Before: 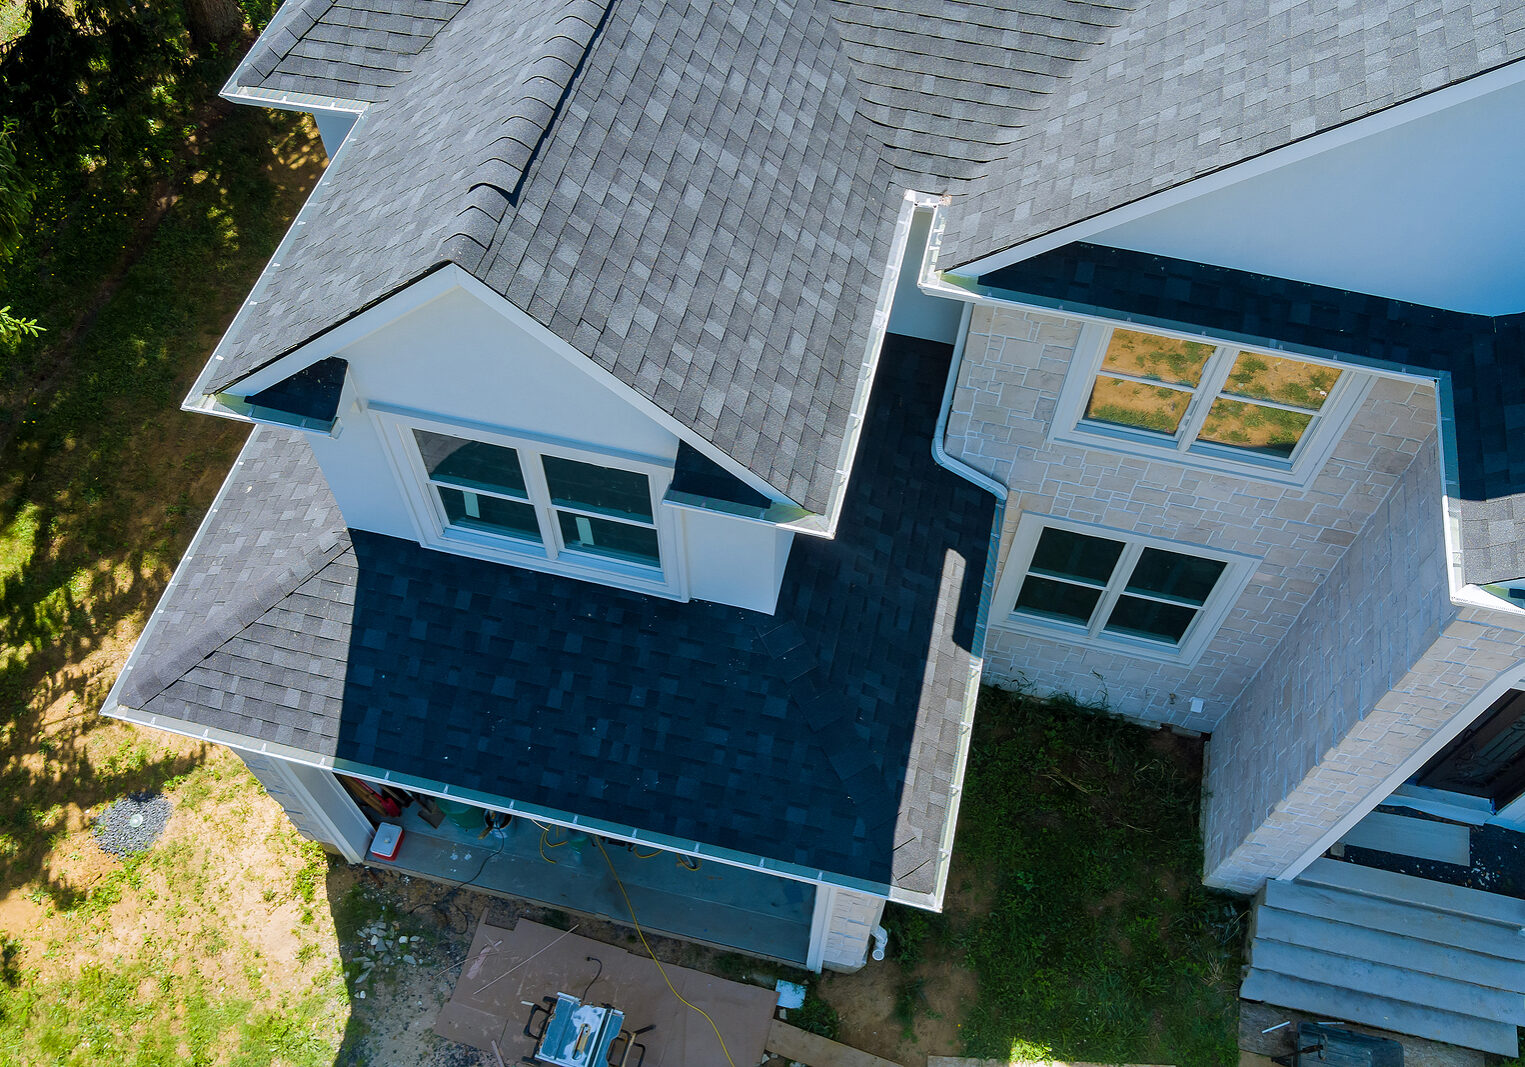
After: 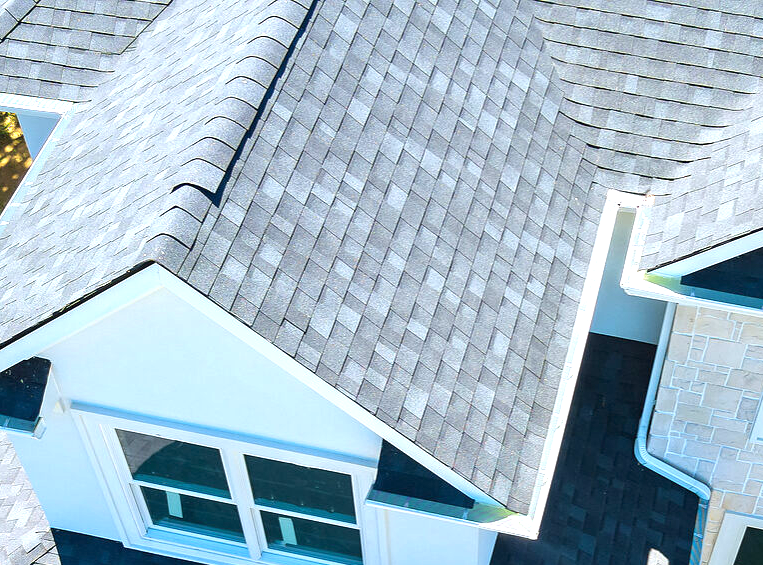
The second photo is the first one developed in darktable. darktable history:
crop: left 19.529%, right 30.387%, bottom 47.032%
exposure: exposure 1.138 EV, compensate highlight preservation false
